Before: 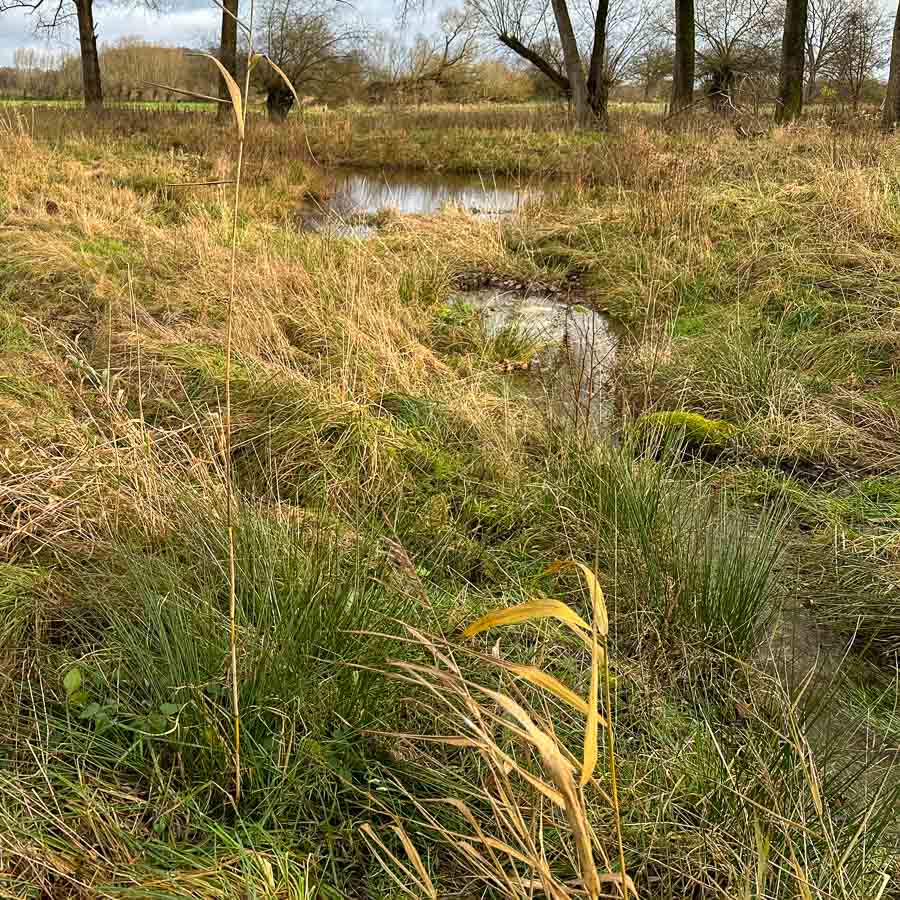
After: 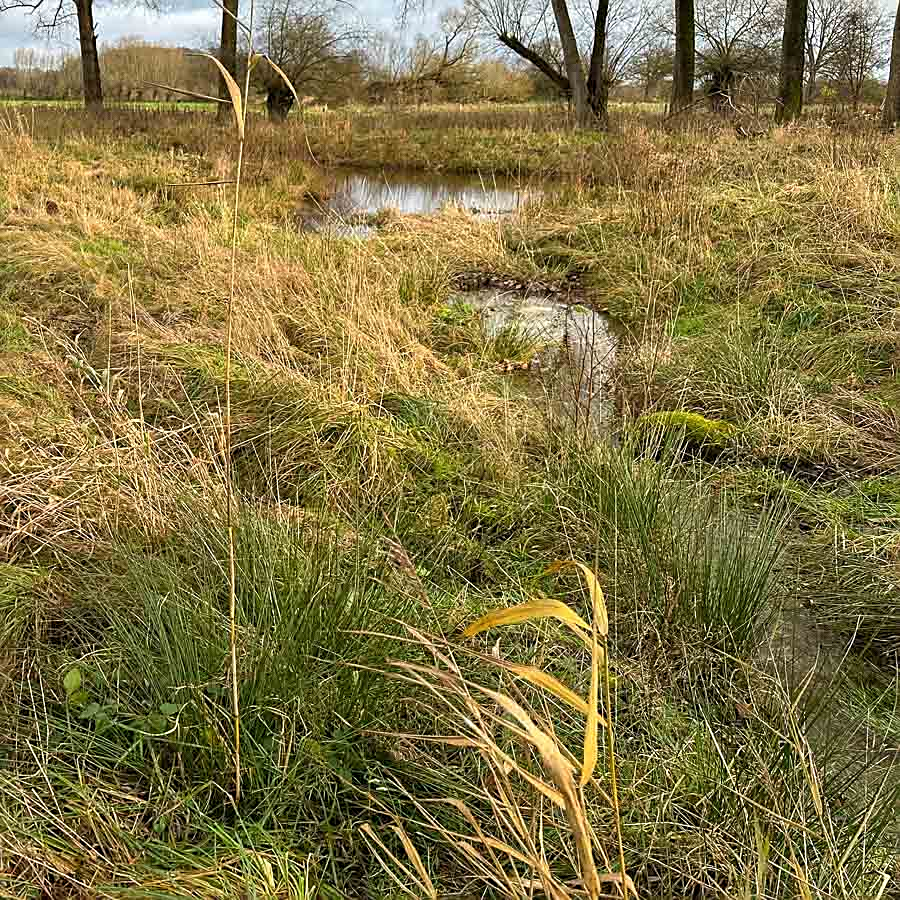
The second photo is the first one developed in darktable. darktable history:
sharpen: radius 1.864, amount 0.398, threshold 1.271
color balance rgb: on, module defaults
